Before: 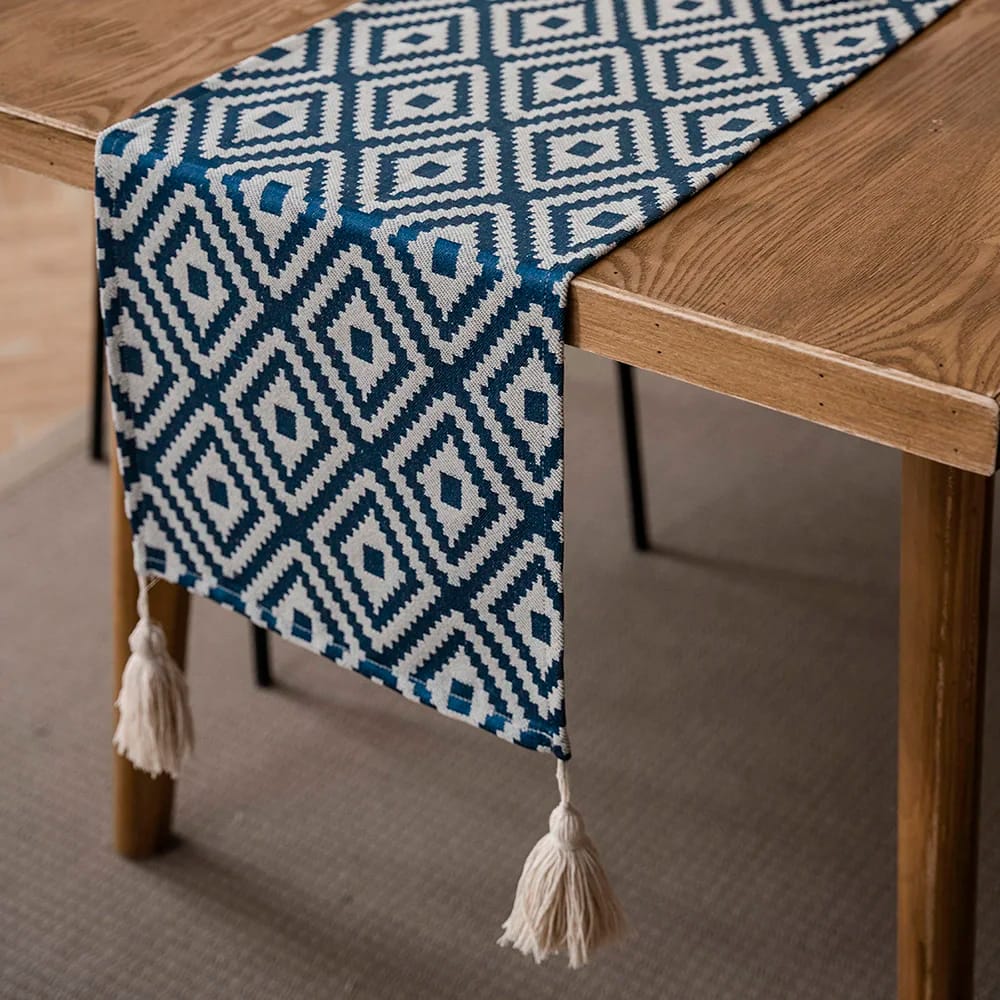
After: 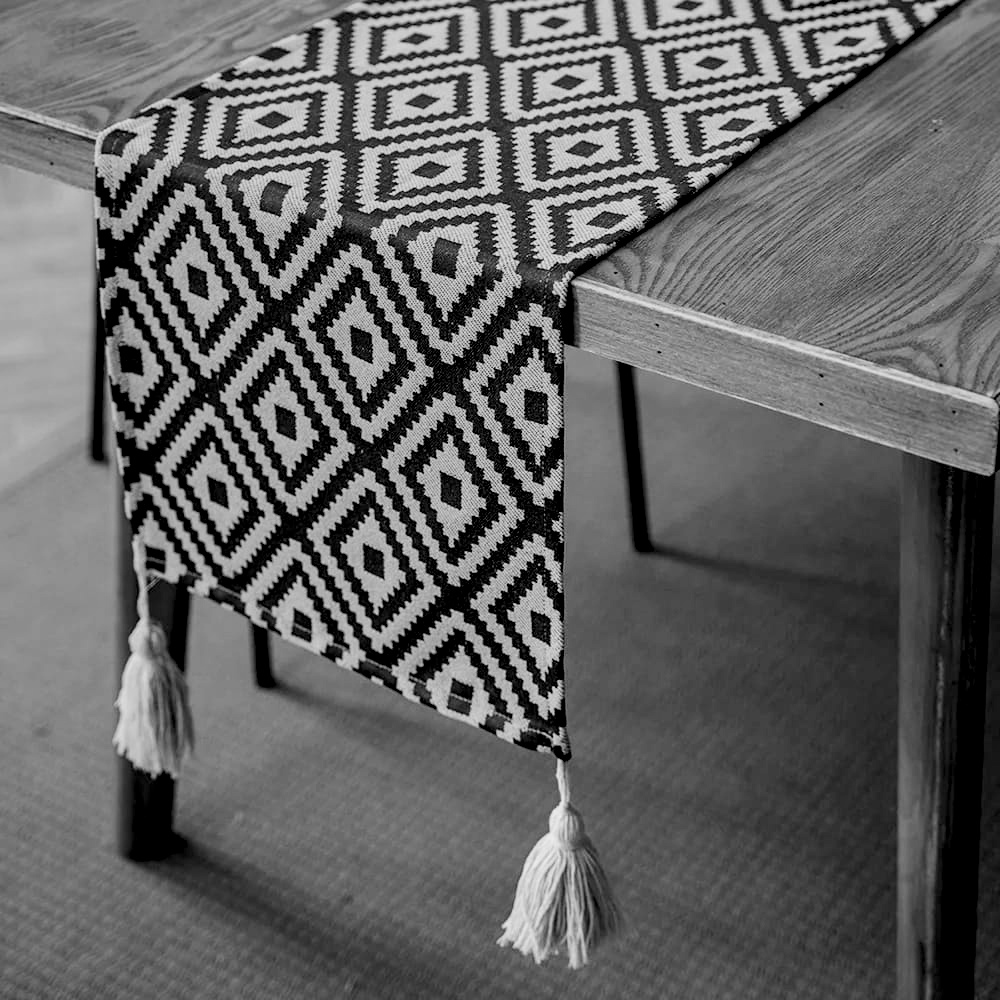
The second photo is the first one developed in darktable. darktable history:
filmic rgb: black relative exposure -16 EV, white relative exposure 6.12 EV, hardness 5.22
exposure: black level correction 0.007, exposure 0.159 EV, compensate highlight preservation false
local contrast: detail 135%, midtone range 0.75
color zones: curves: ch1 [(0, -0.014) (0.143, -0.013) (0.286, -0.013) (0.429, -0.016) (0.571, -0.019) (0.714, -0.015) (0.857, 0.002) (1, -0.014)]
